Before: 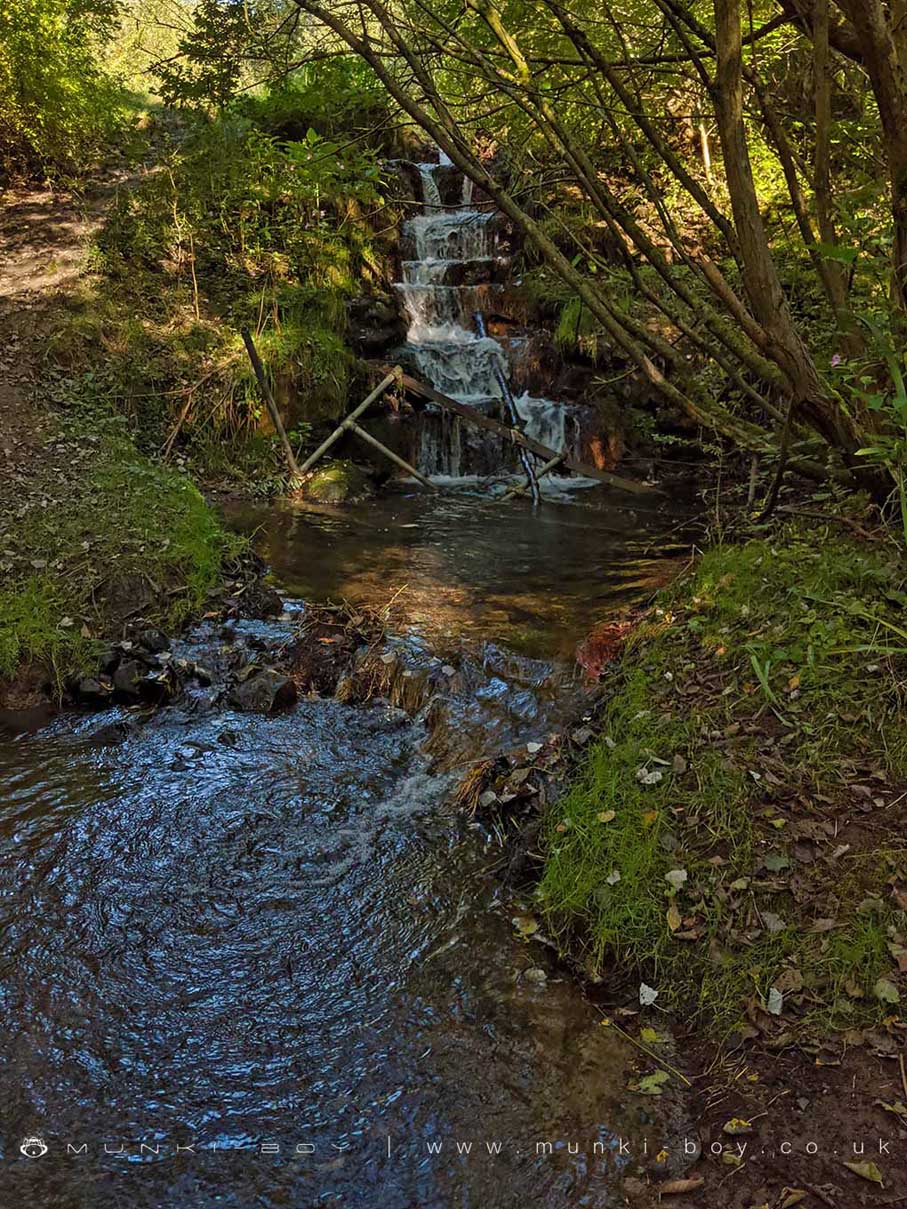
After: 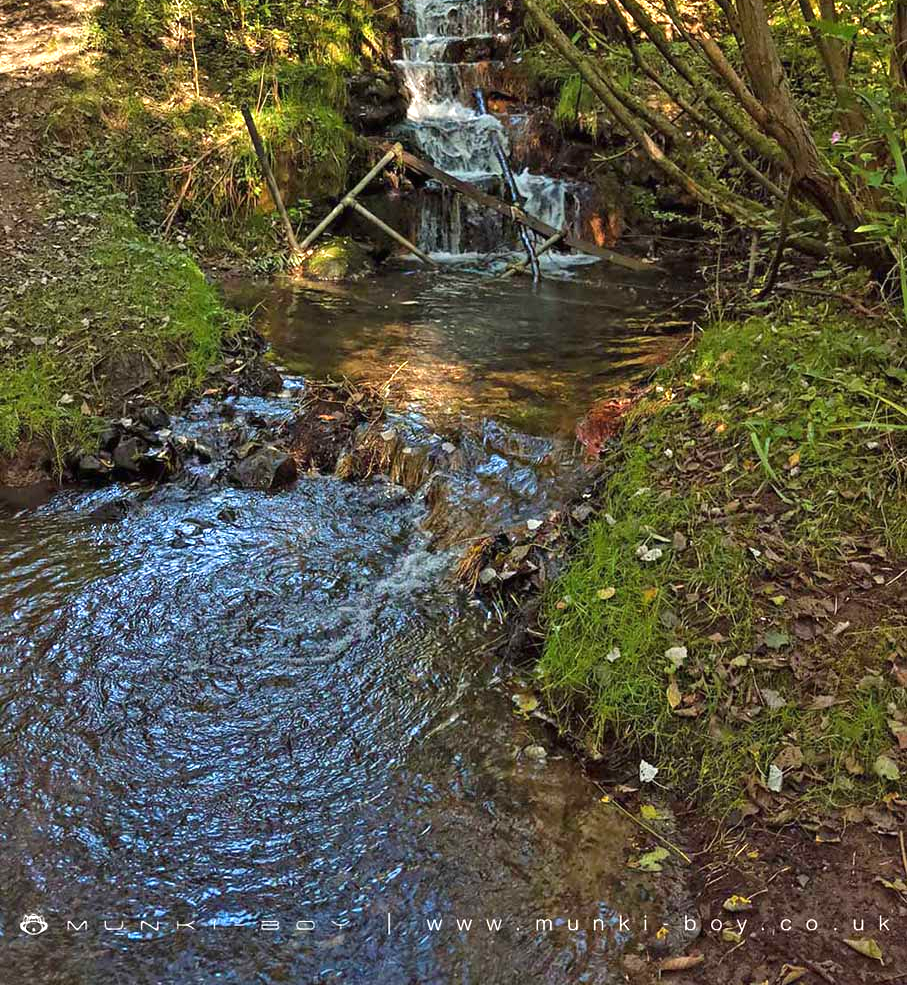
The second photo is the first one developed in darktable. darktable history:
exposure: black level correction 0, exposure 1.1 EV, compensate exposure bias true, compensate highlight preservation false
crop and rotate: top 18.507%
